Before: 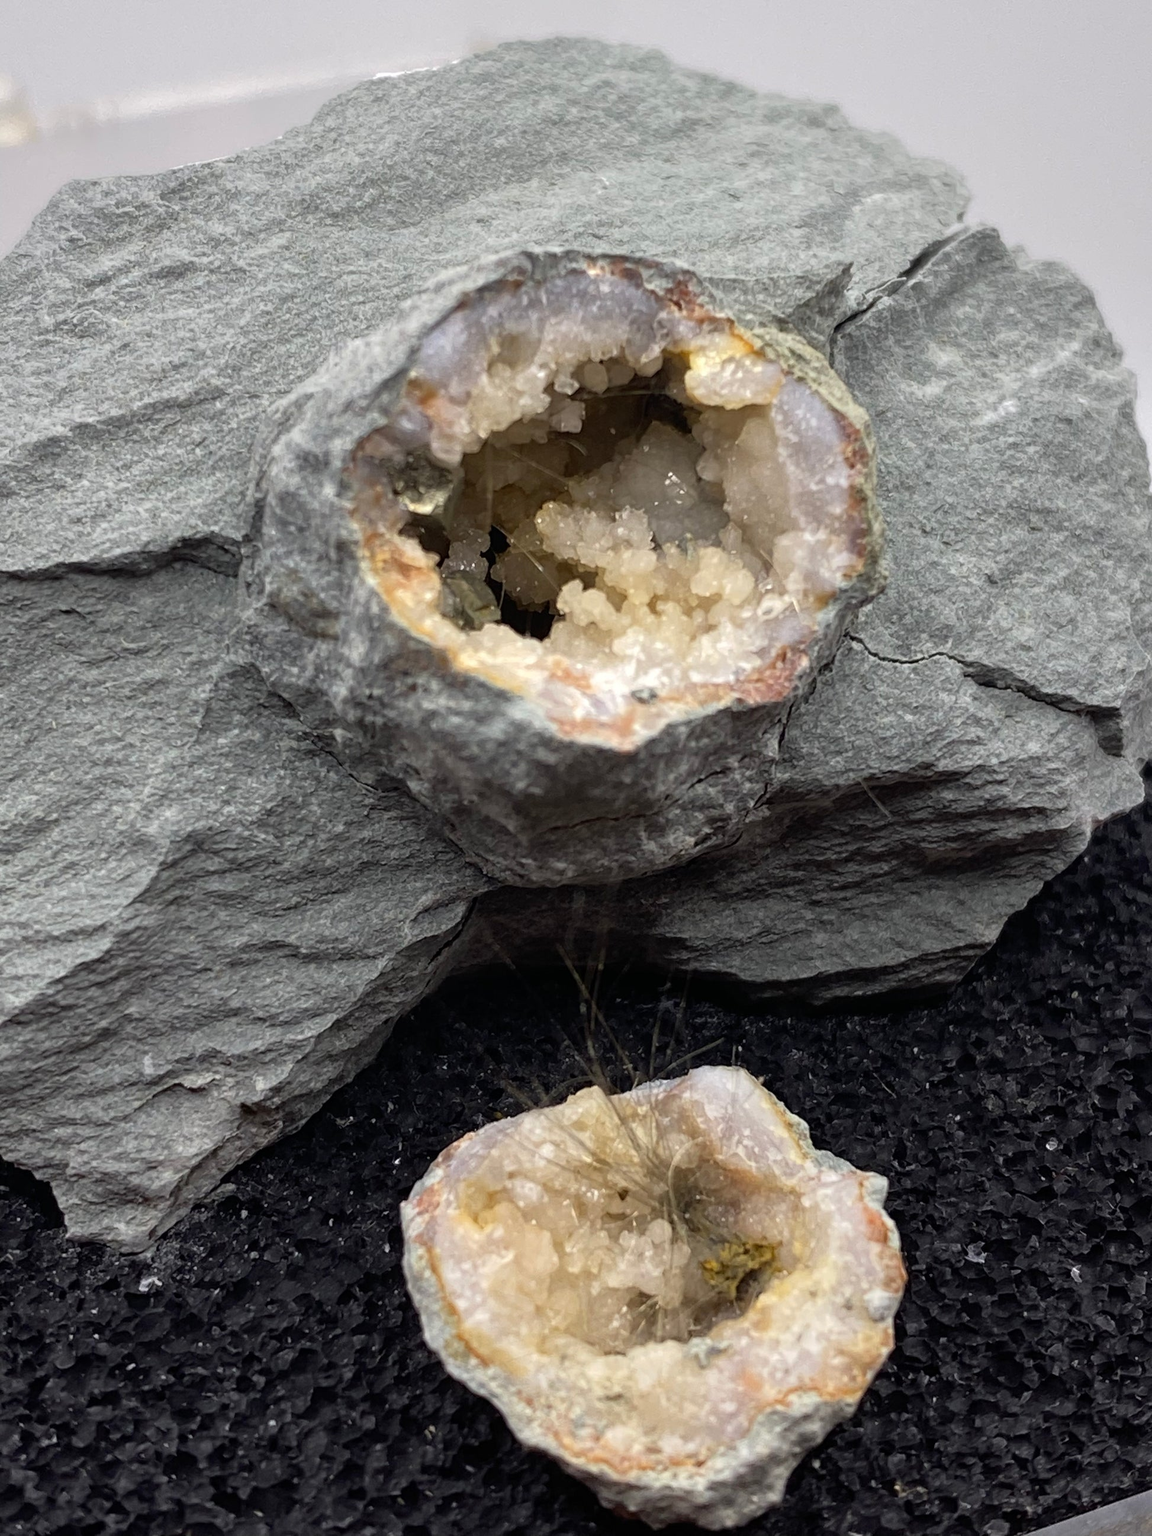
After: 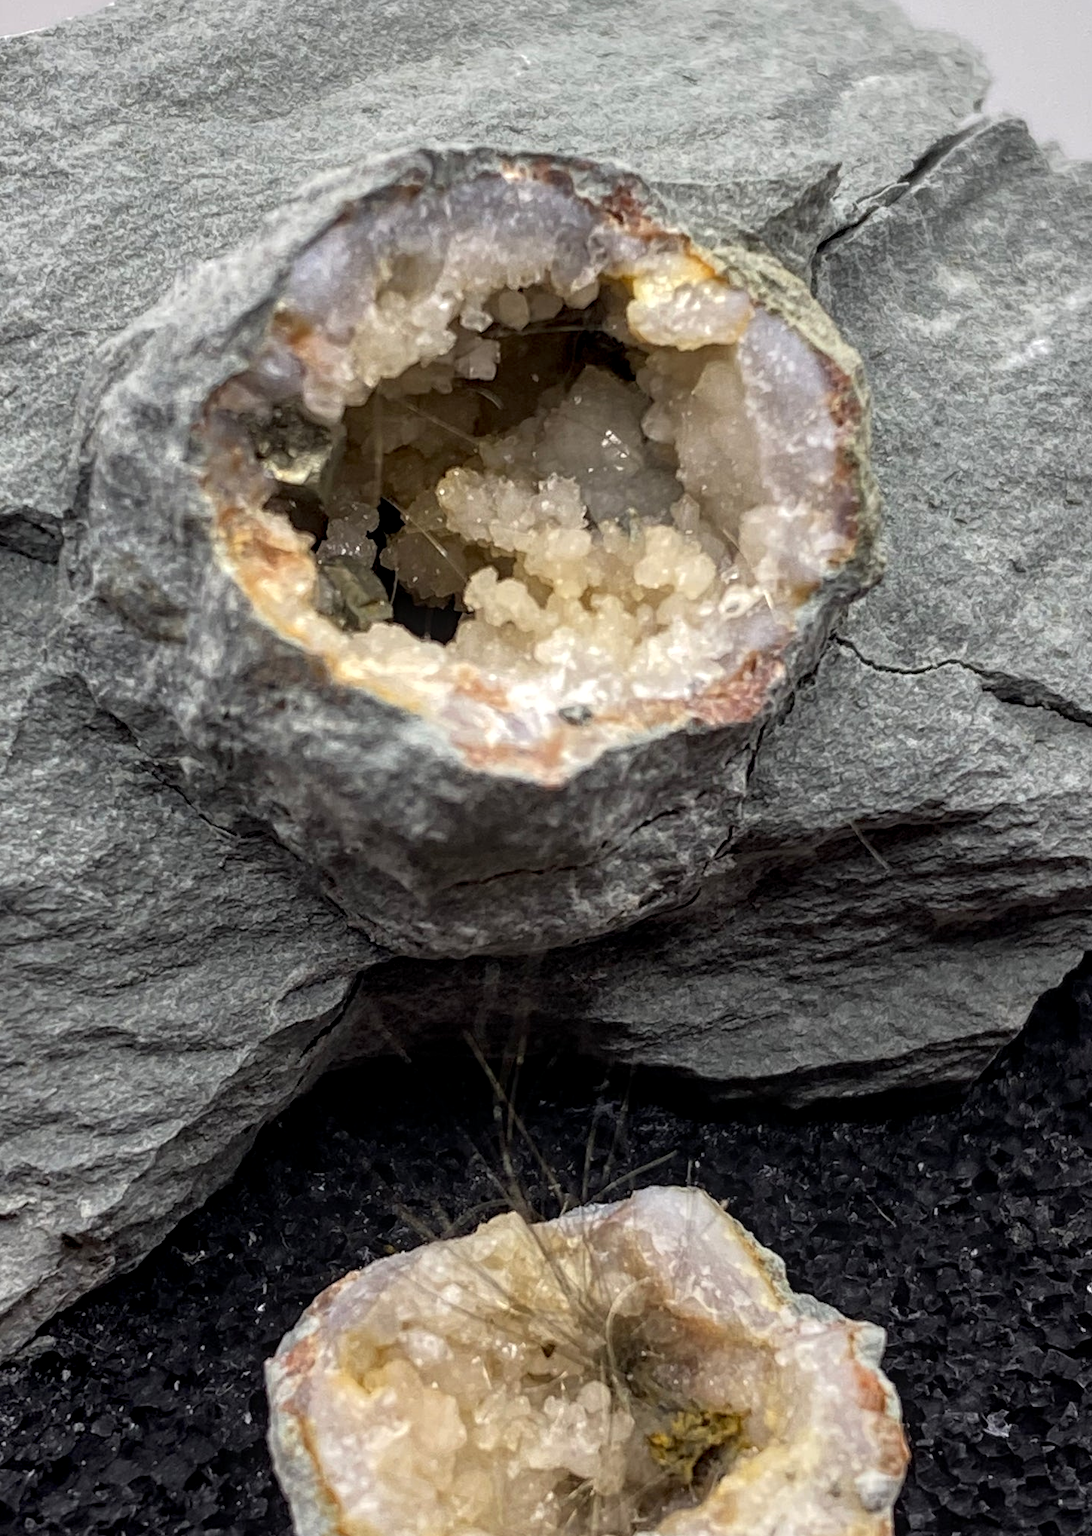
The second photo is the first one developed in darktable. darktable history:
local contrast: detail 130%
crop: left 16.746%, top 8.764%, right 8.733%, bottom 12.671%
